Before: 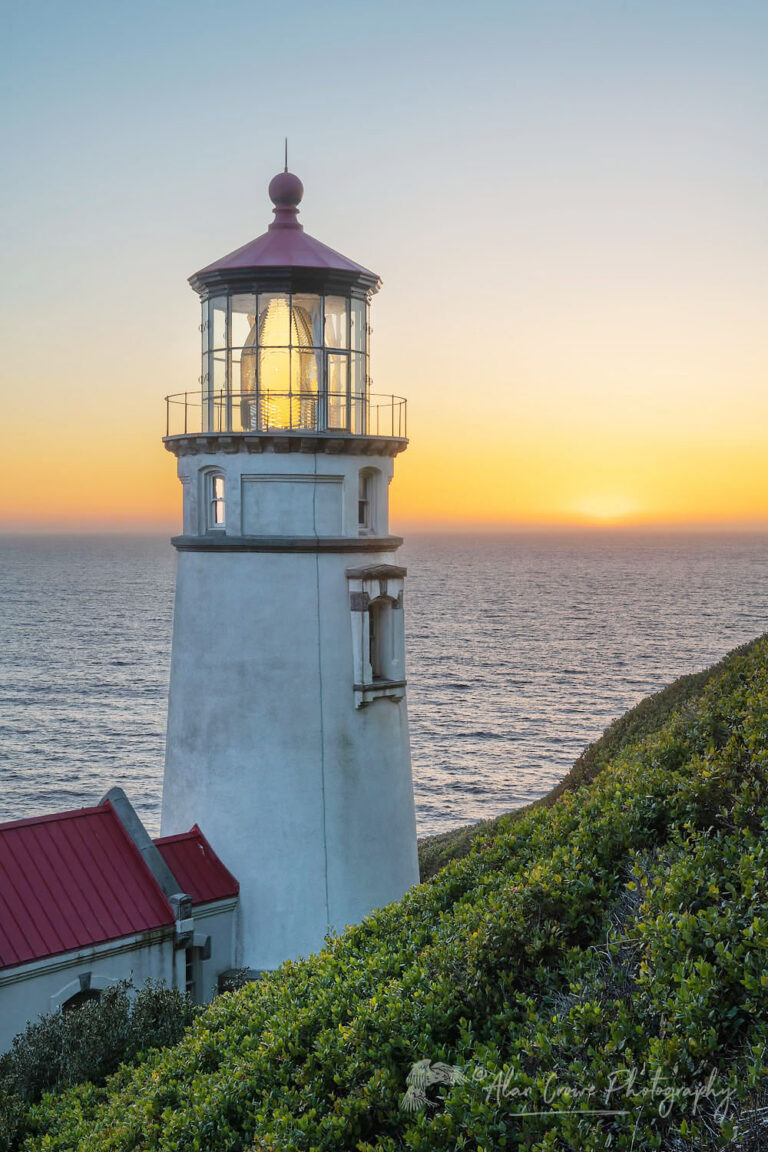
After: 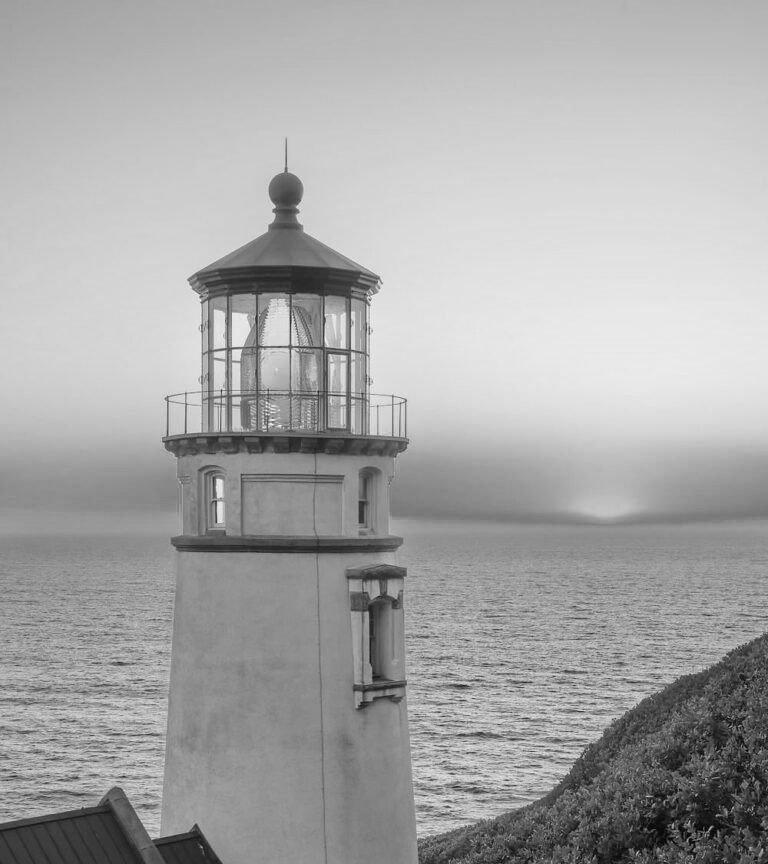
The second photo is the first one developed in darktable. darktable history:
color balance rgb: perceptual saturation grading › global saturation 25%, perceptual brilliance grading › mid-tones 10%, perceptual brilliance grading › shadows 15%, global vibrance 20%
monochrome: a 0, b 0, size 0.5, highlights 0.57
crop: bottom 24.967%
